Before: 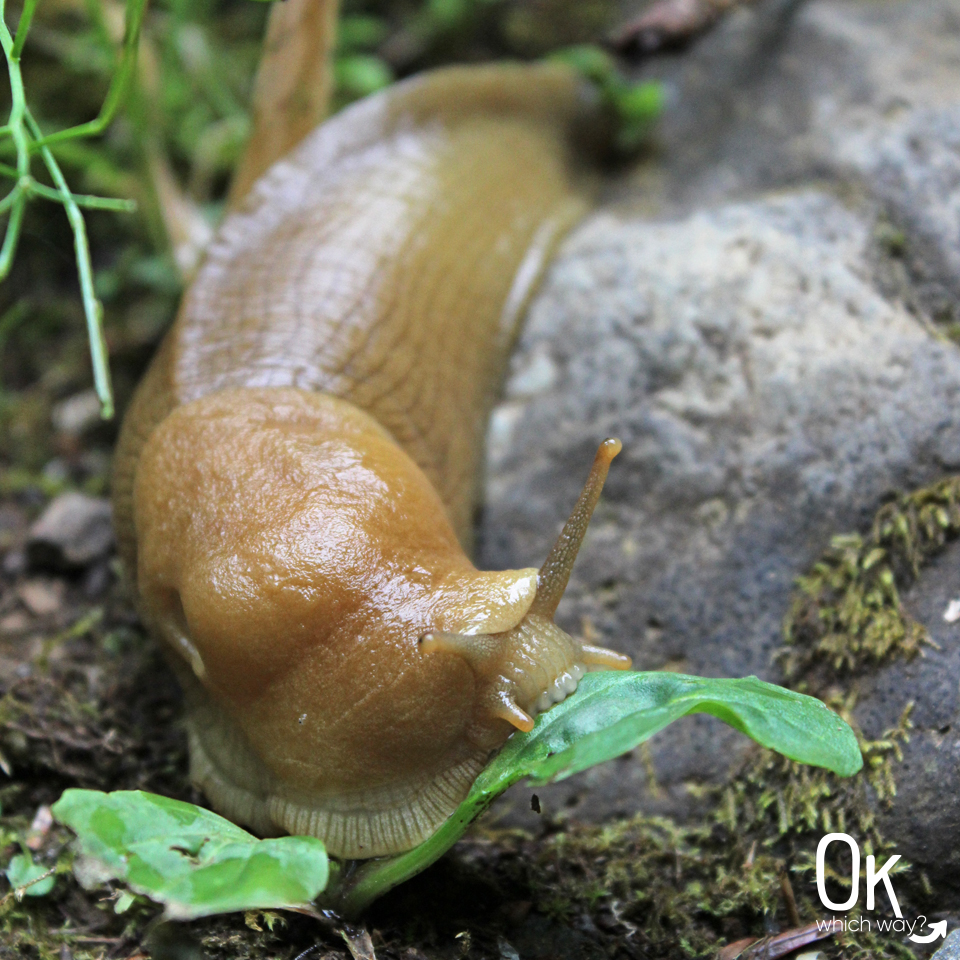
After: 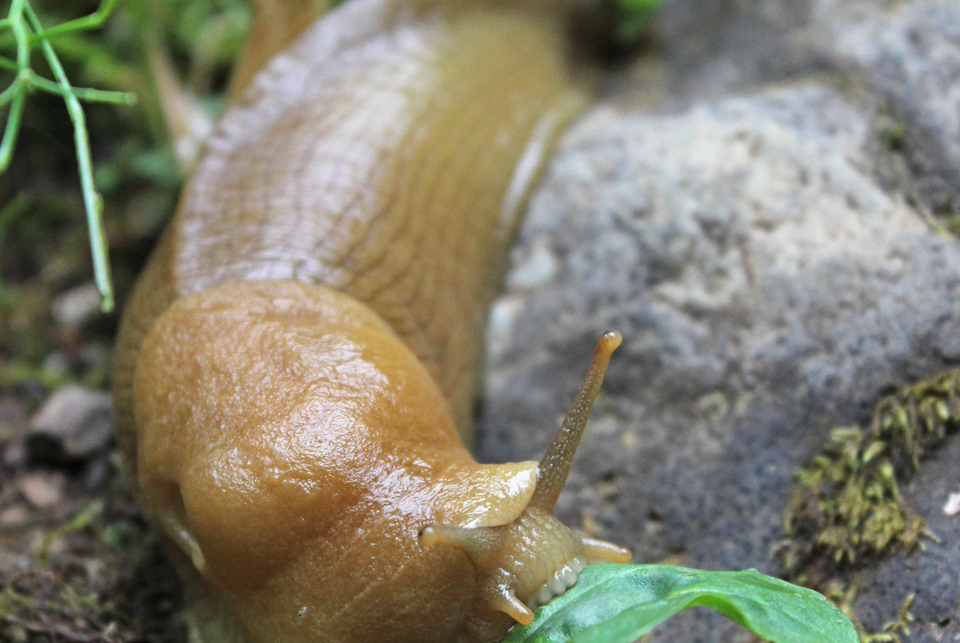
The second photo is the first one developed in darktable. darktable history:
crop: top 11.17%, bottom 21.79%
